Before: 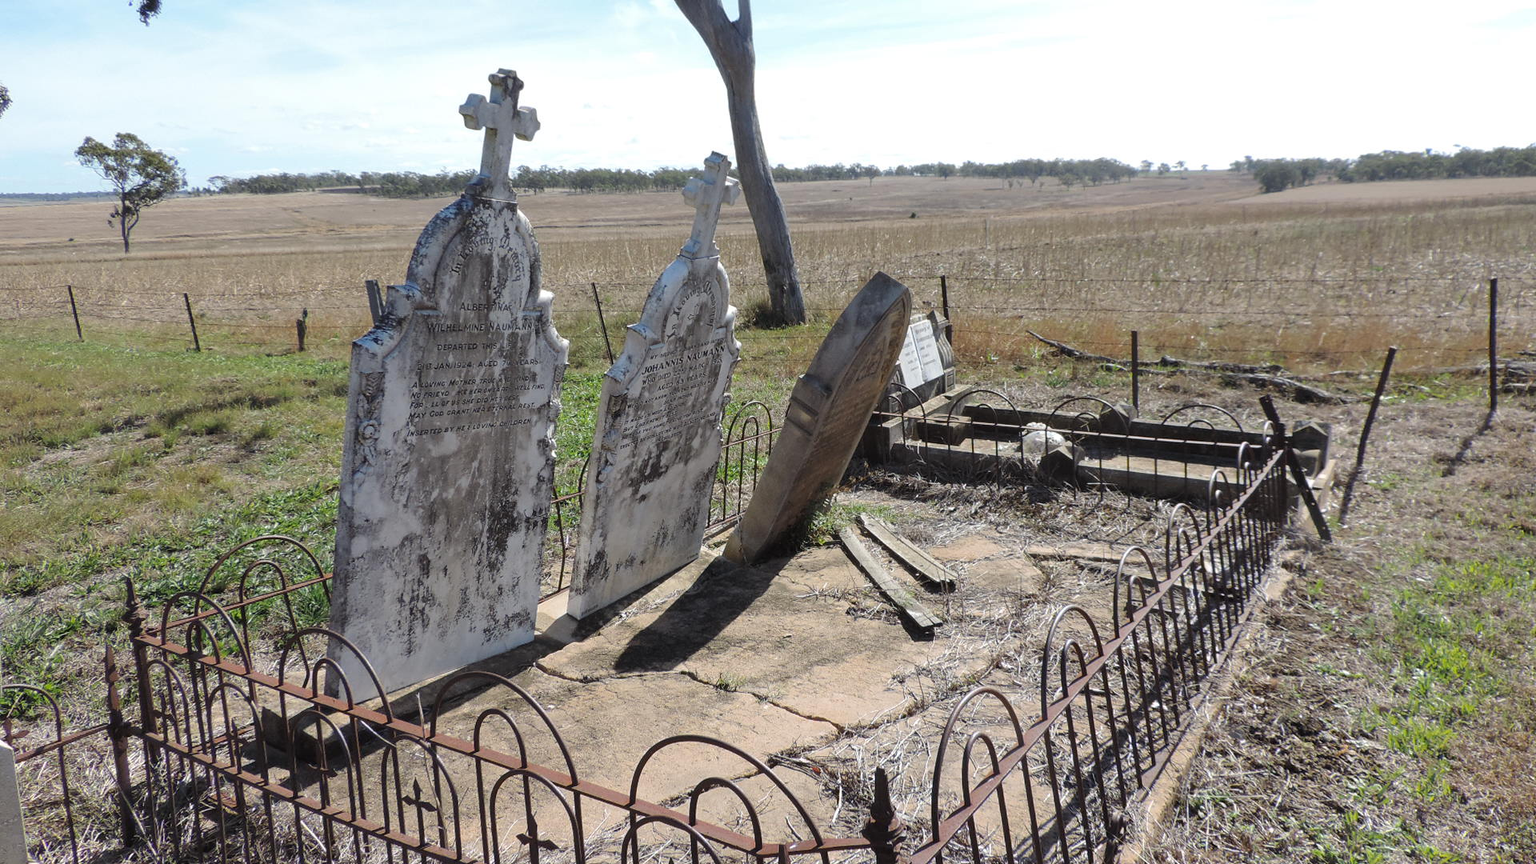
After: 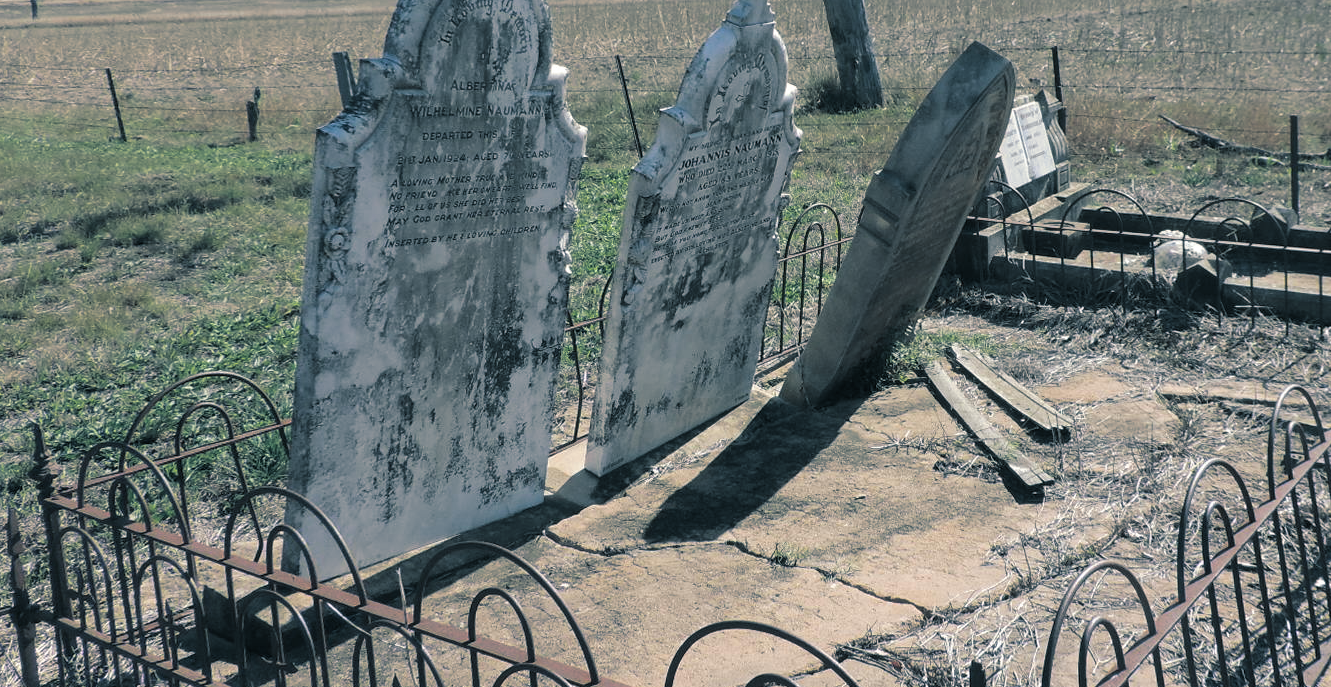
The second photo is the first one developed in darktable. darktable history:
split-toning: shadows › hue 205.2°, shadows › saturation 0.43, highlights › hue 54°, highlights › saturation 0.54
crop: left 6.488%, top 27.668%, right 24.183%, bottom 8.656%
